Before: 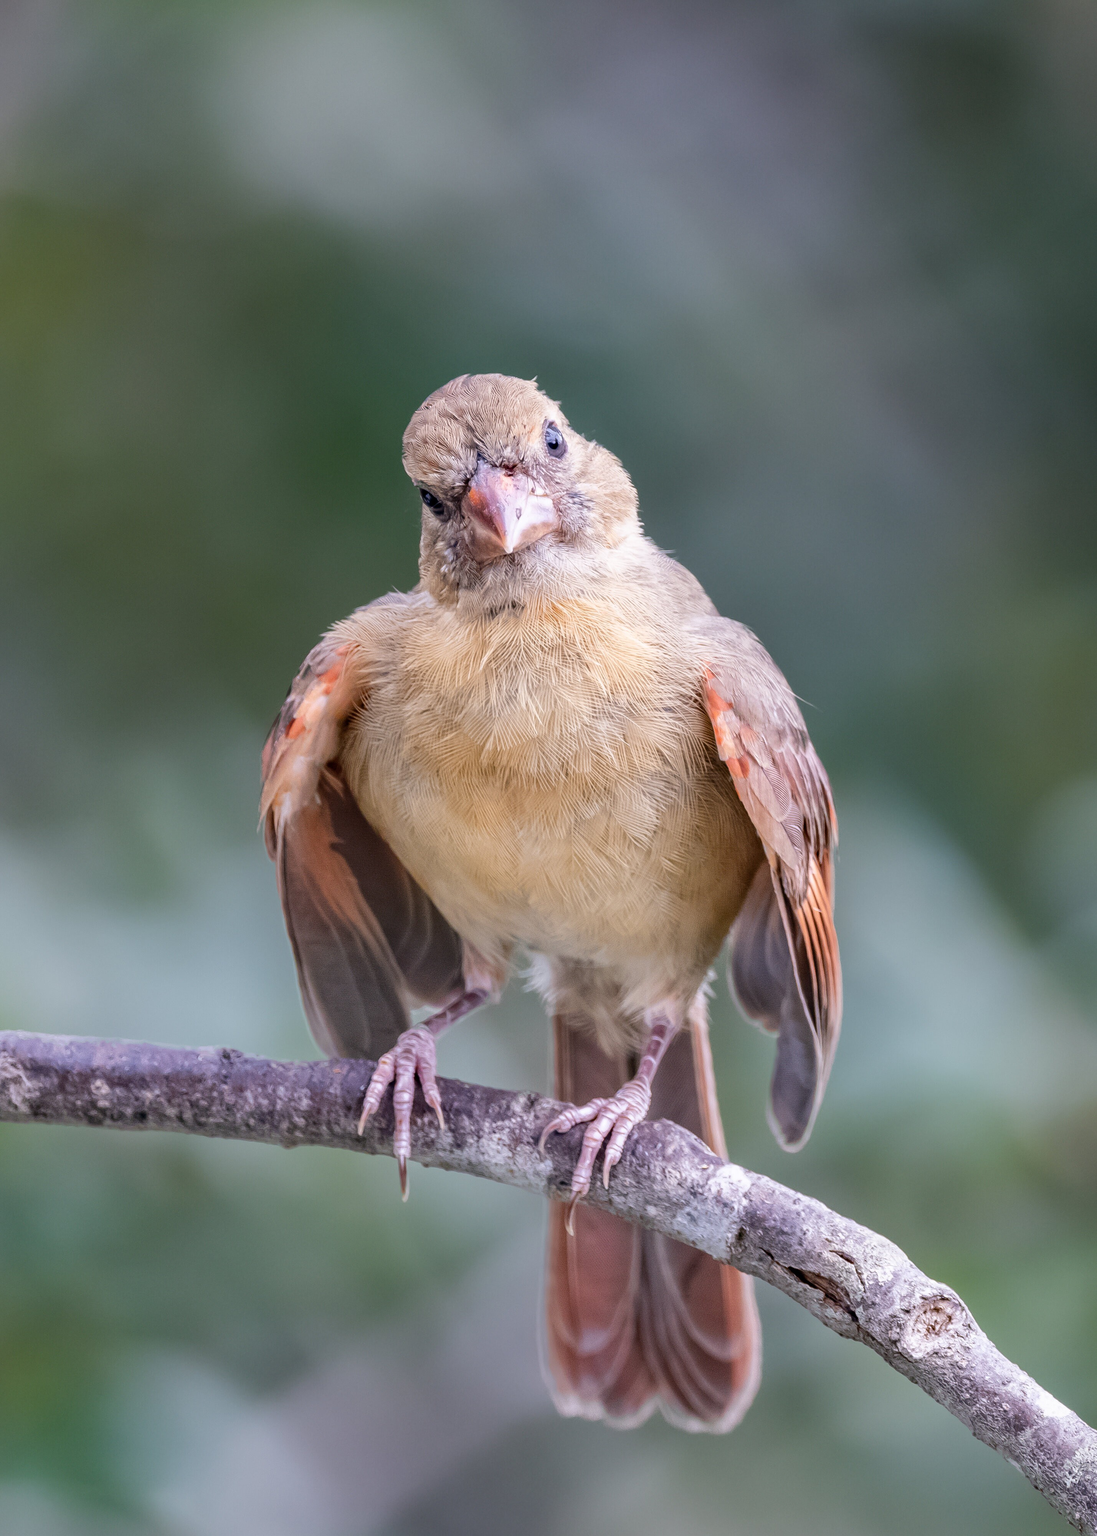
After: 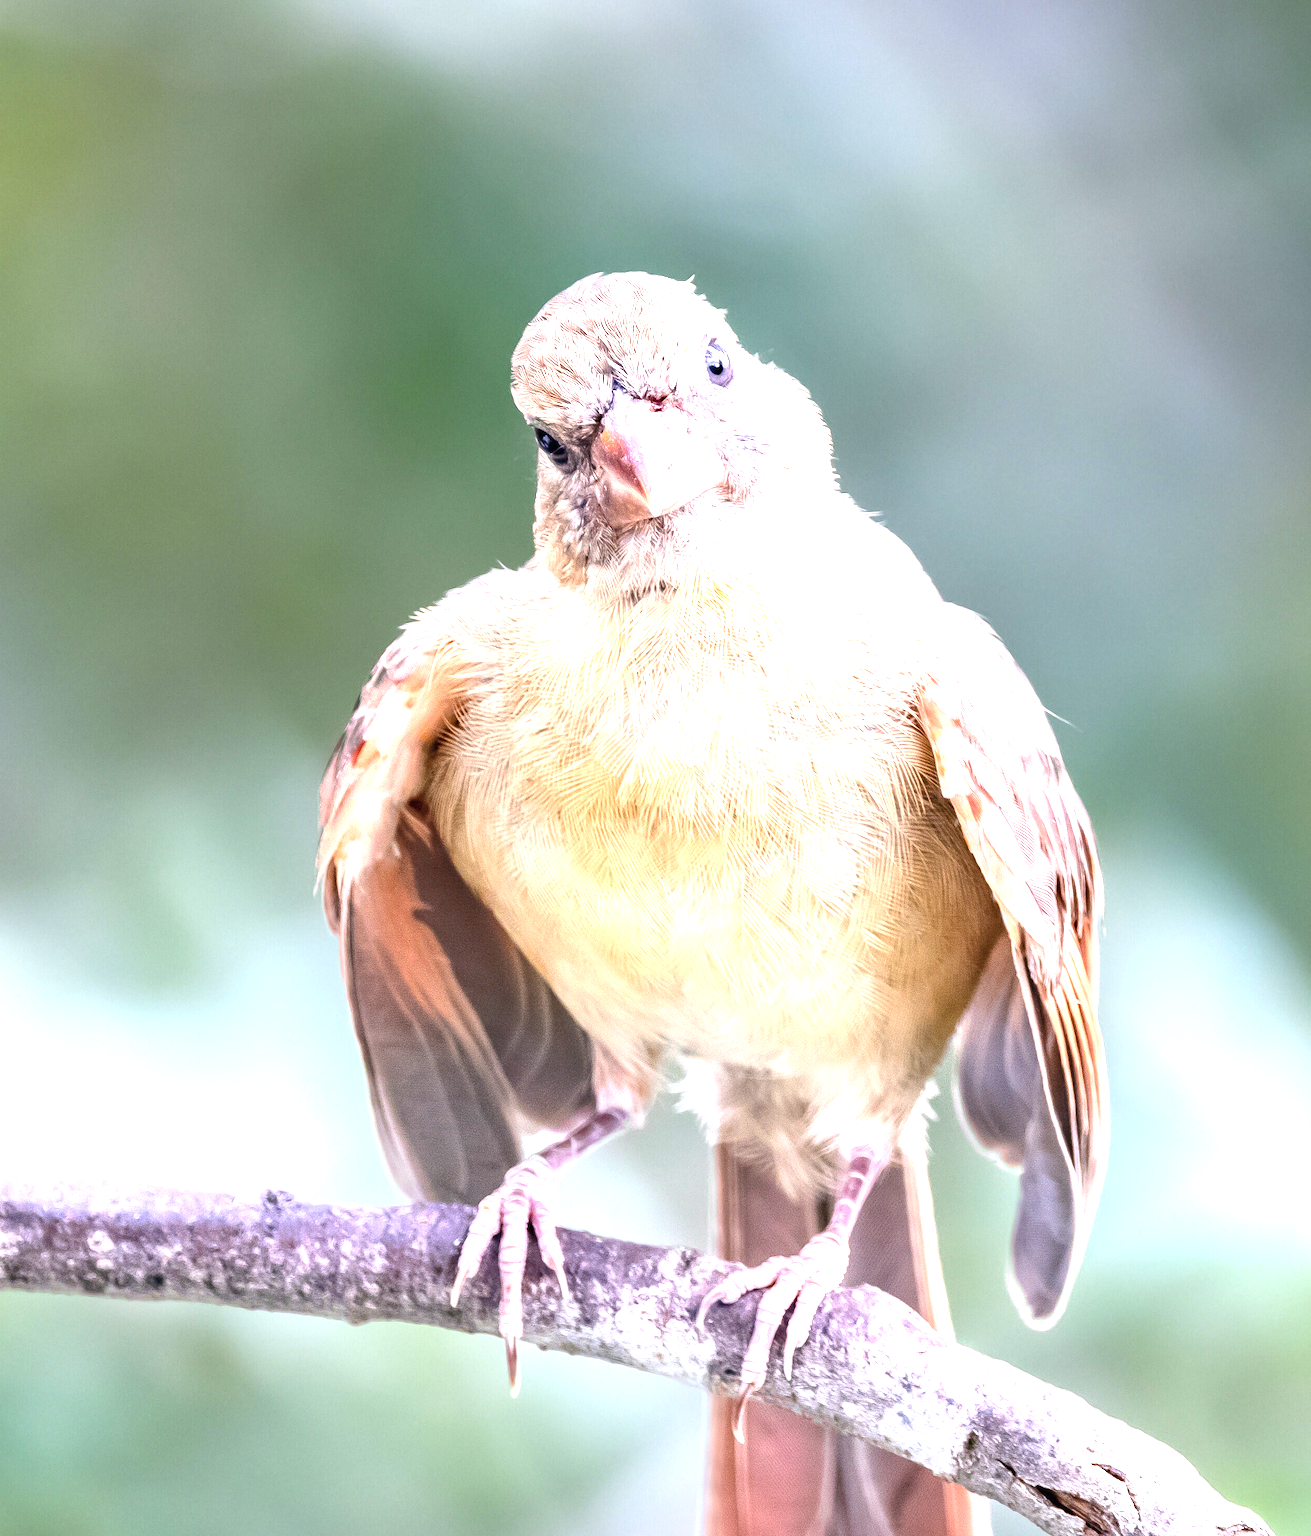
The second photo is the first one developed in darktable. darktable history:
crop and rotate: left 2.425%, top 11.305%, right 9.6%, bottom 15.08%
exposure: black level correction 0, exposure 1.741 EV, compensate exposure bias true, compensate highlight preservation false
